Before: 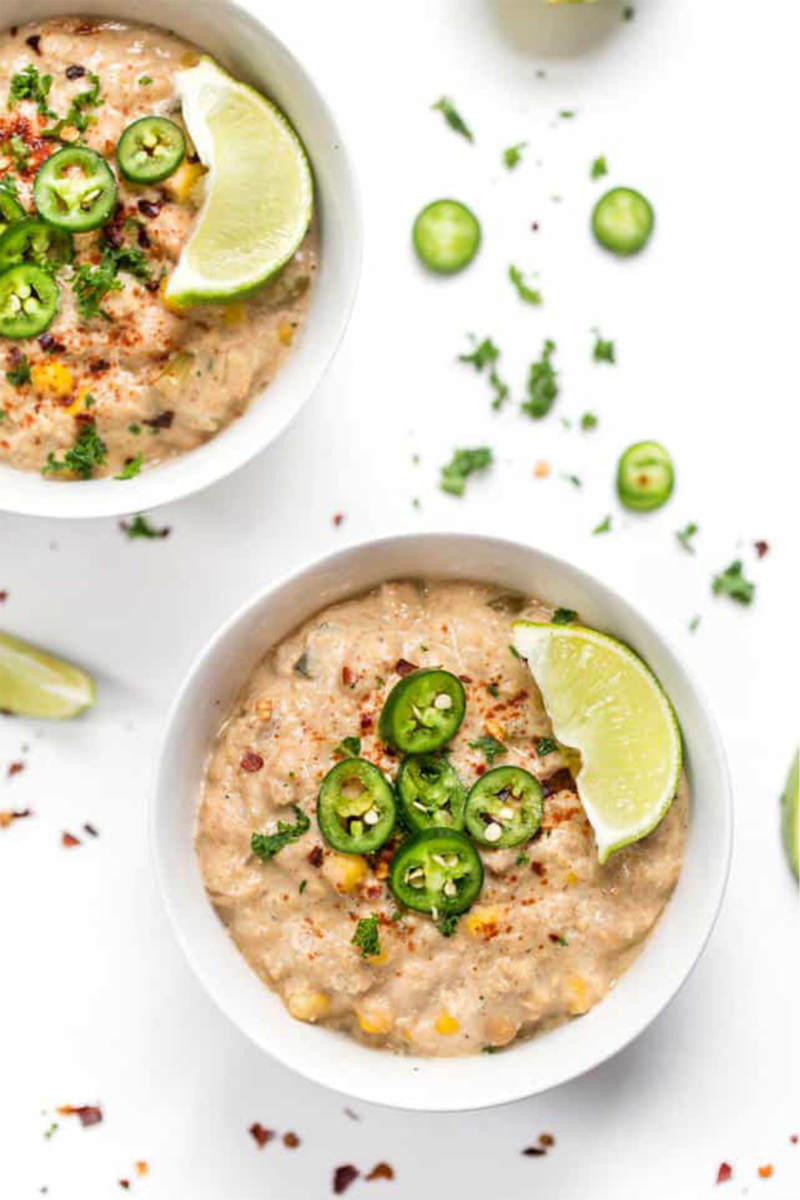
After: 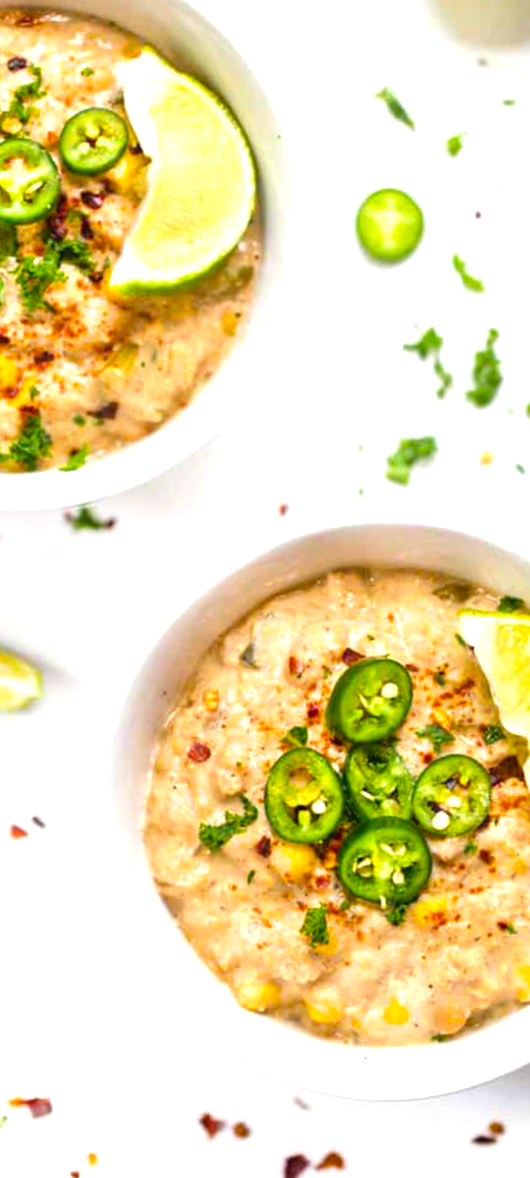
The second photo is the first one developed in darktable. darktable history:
rotate and perspective: rotation -0.45°, automatic cropping original format, crop left 0.008, crop right 0.992, crop top 0.012, crop bottom 0.988
color balance rgb: perceptual saturation grading › global saturation 25%, global vibrance 20%
exposure: black level correction -0.002, exposure 0.54 EV, compensate highlight preservation false
crop and rotate: left 6.617%, right 26.717%
